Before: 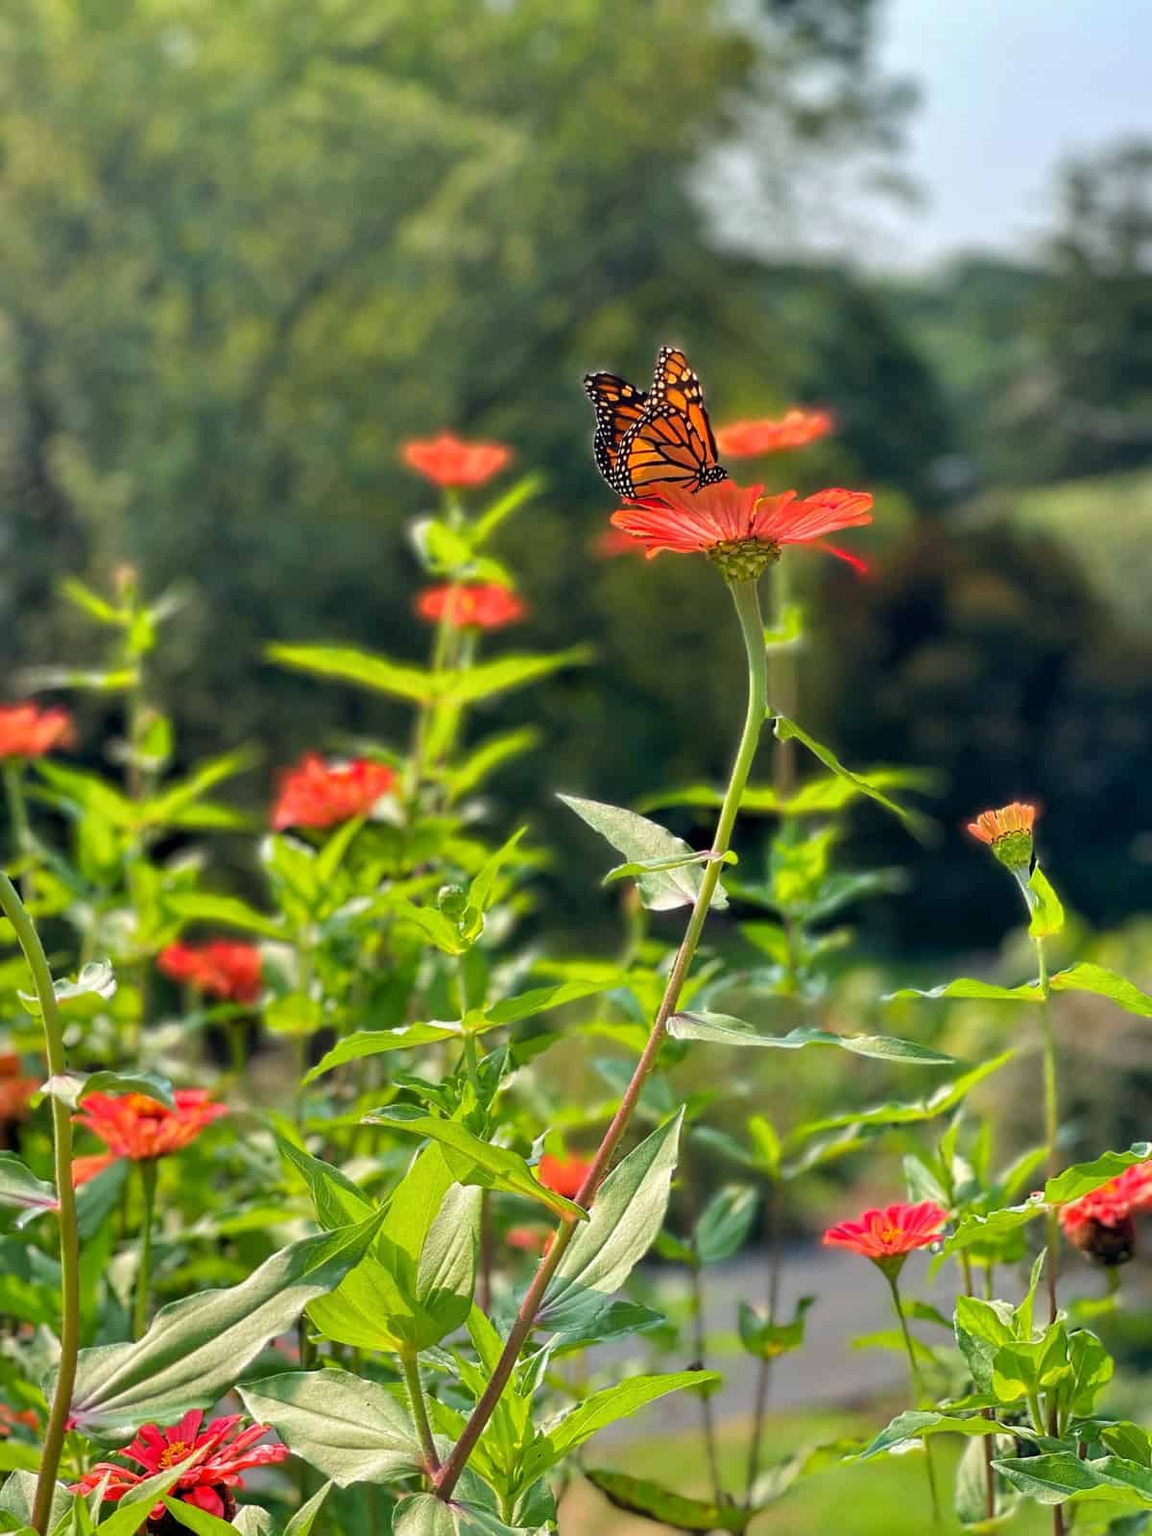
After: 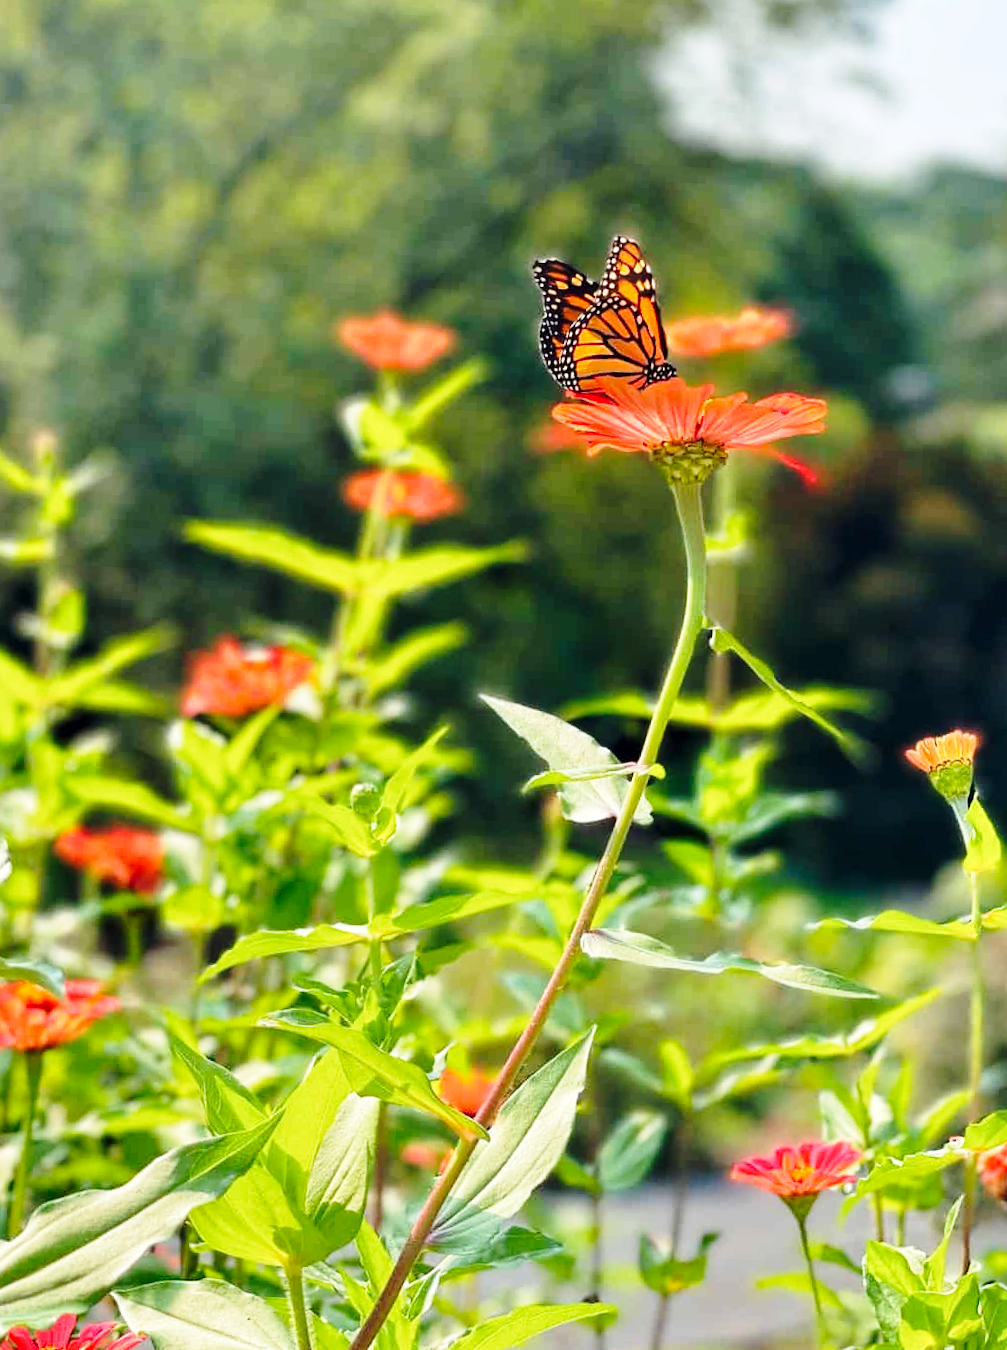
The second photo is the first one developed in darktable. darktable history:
crop and rotate: angle -3.22°, left 5.115%, top 5.179%, right 4.76%, bottom 4.251%
base curve: curves: ch0 [(0, 0) (0.028, 0.03) (0.121, 0.232) (0.46, 0.748) (0.859, 0.968) (1, 1)], preserve colors none
